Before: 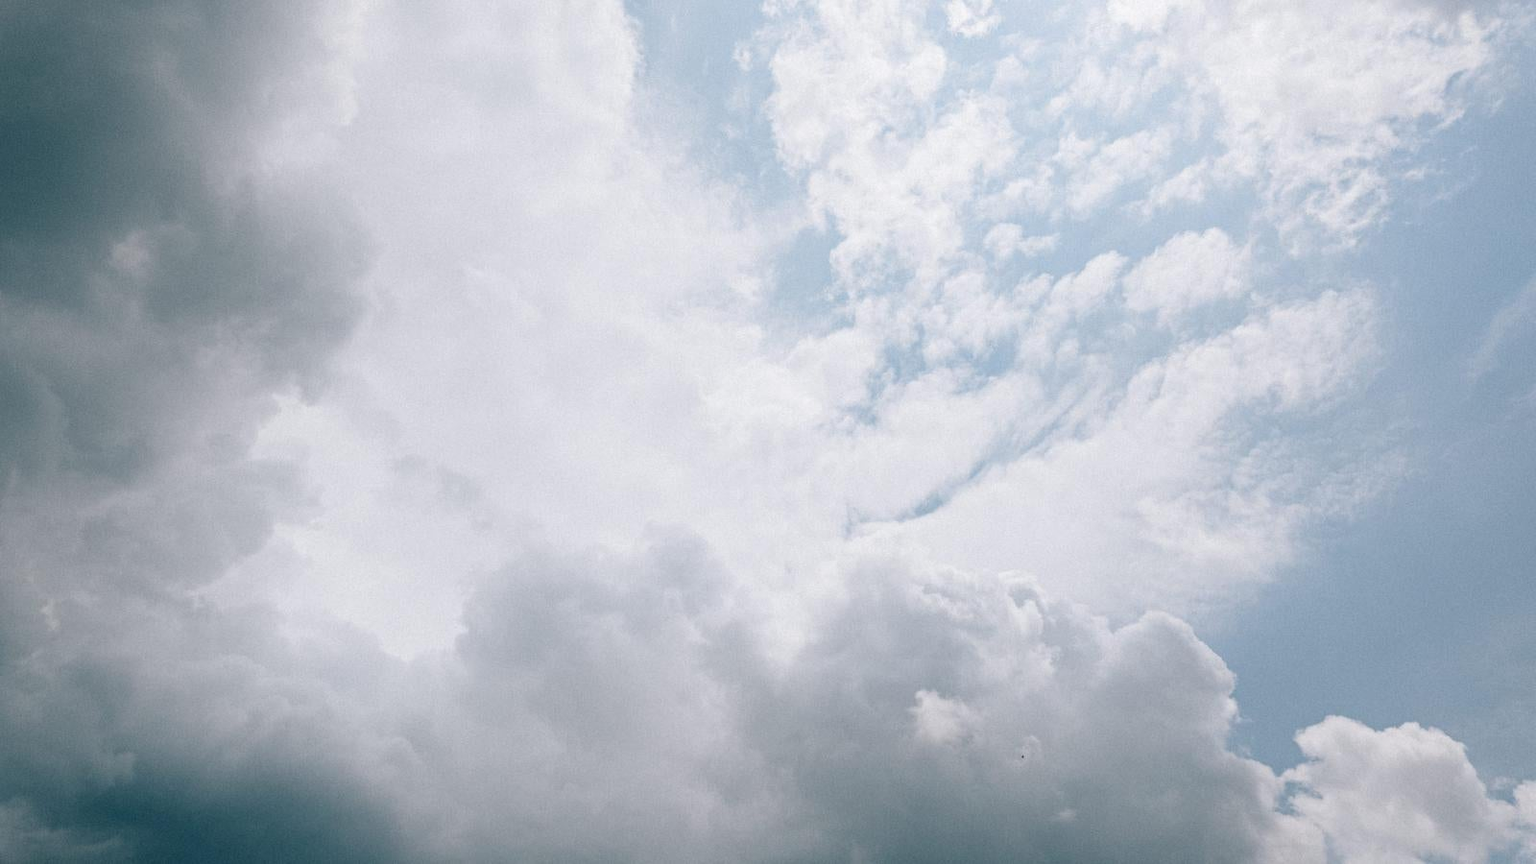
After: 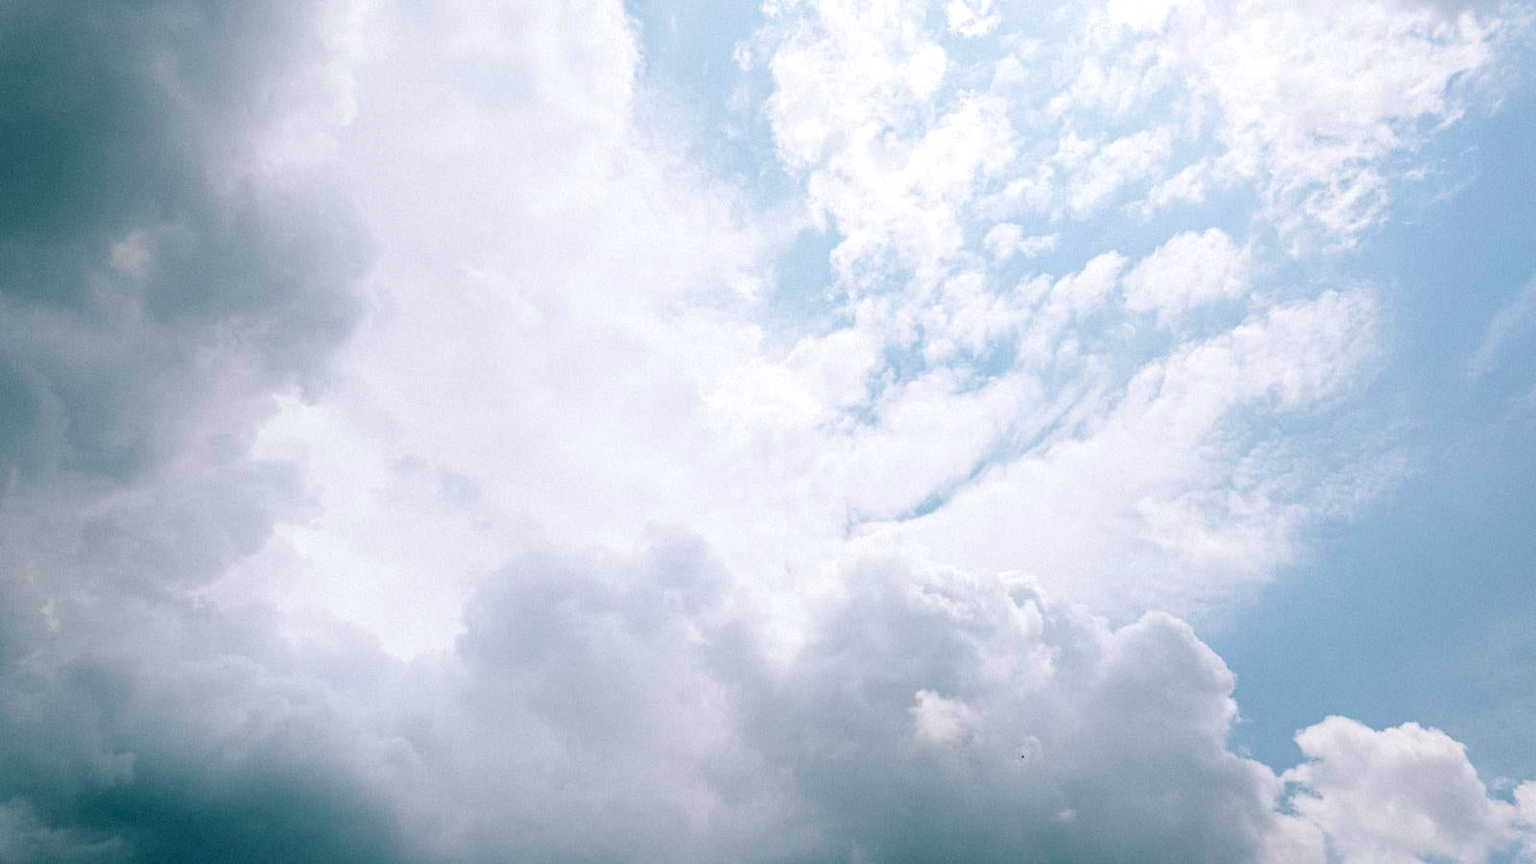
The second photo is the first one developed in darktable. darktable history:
rgb levels: levels [[0.01, 0.419, 0.839], [0, 0.5, 1], [0, 0.5, 1]]
velvia: strength 39.63%
